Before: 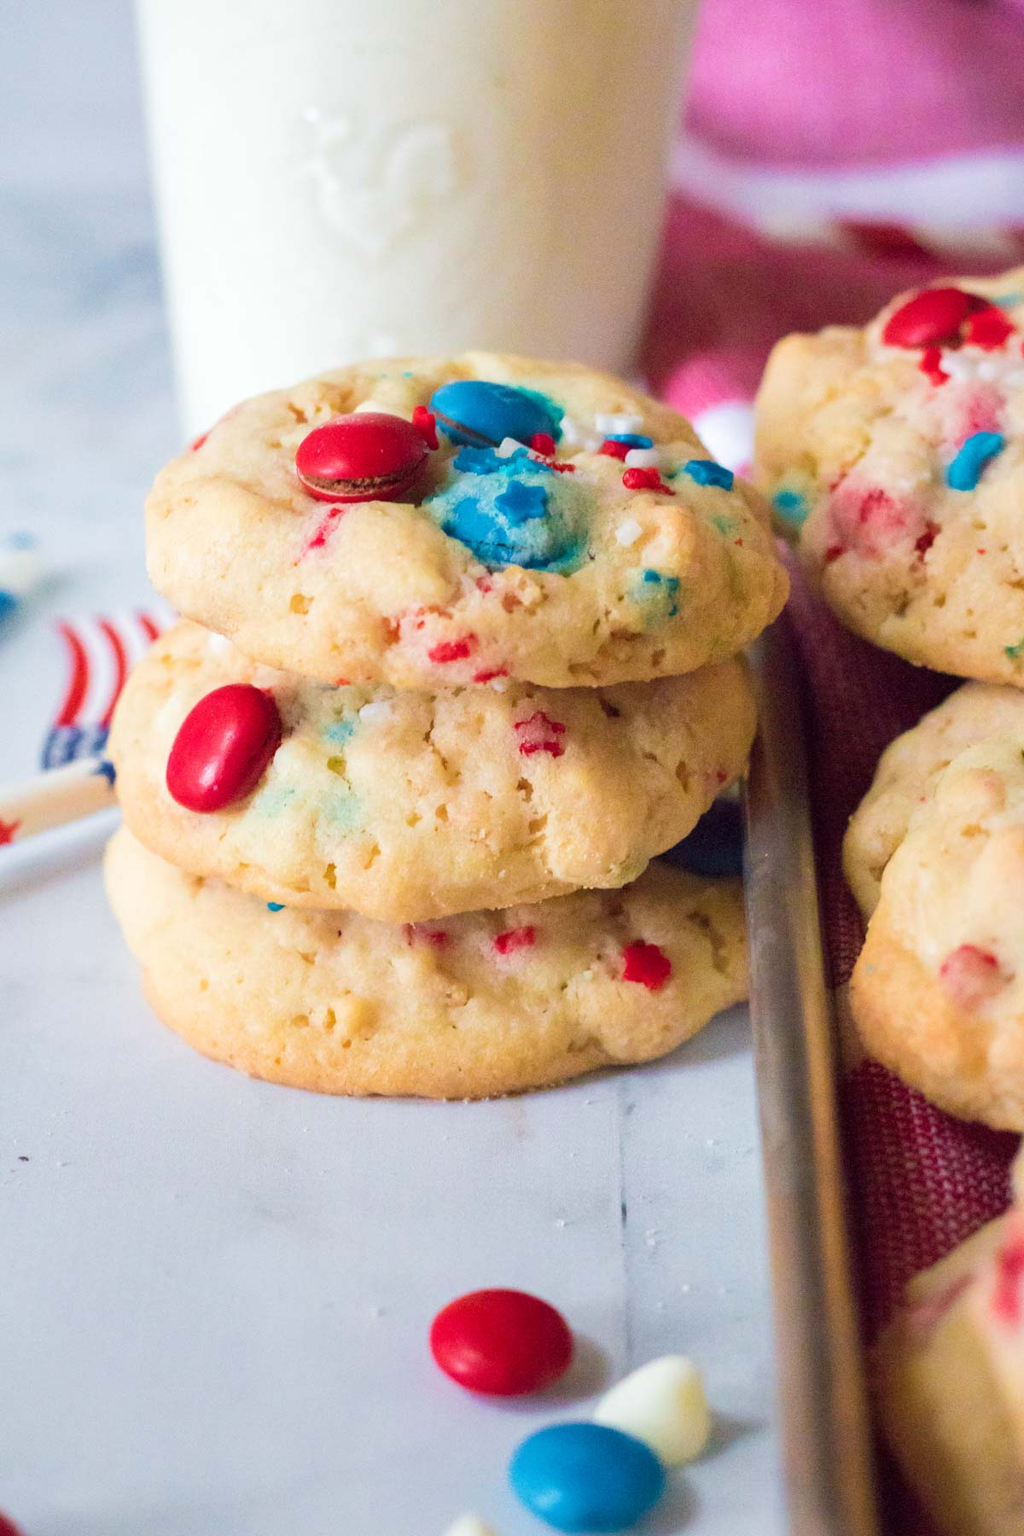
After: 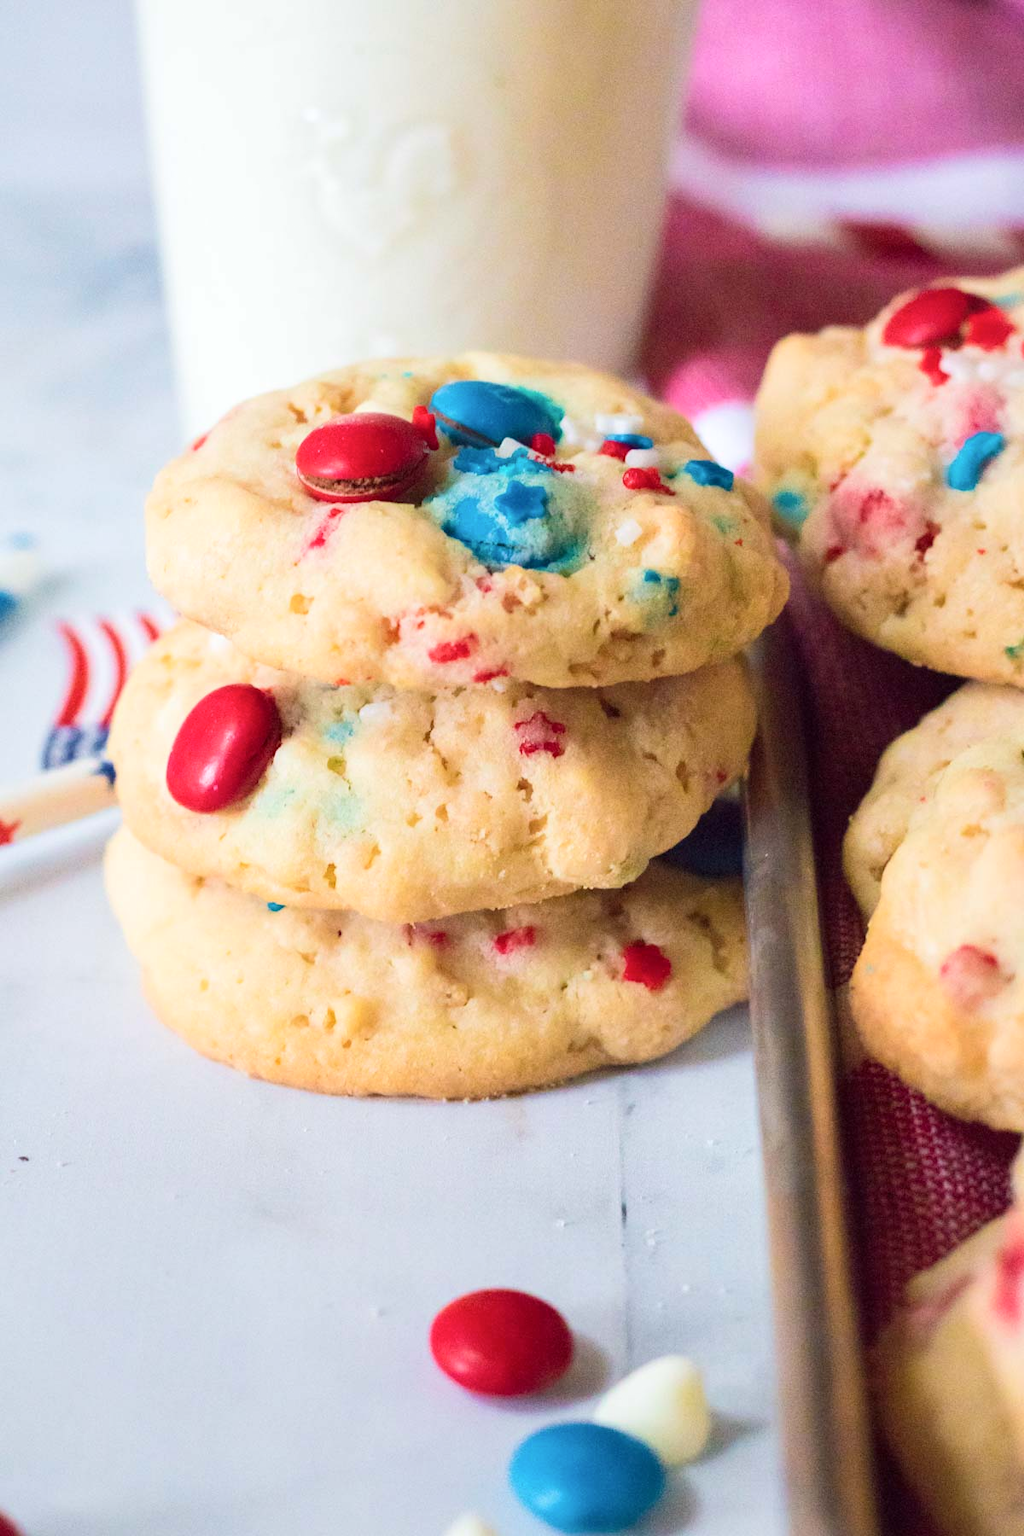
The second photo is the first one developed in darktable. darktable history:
contrast brightness saturation: contrast 0.147, brightness 0.049
